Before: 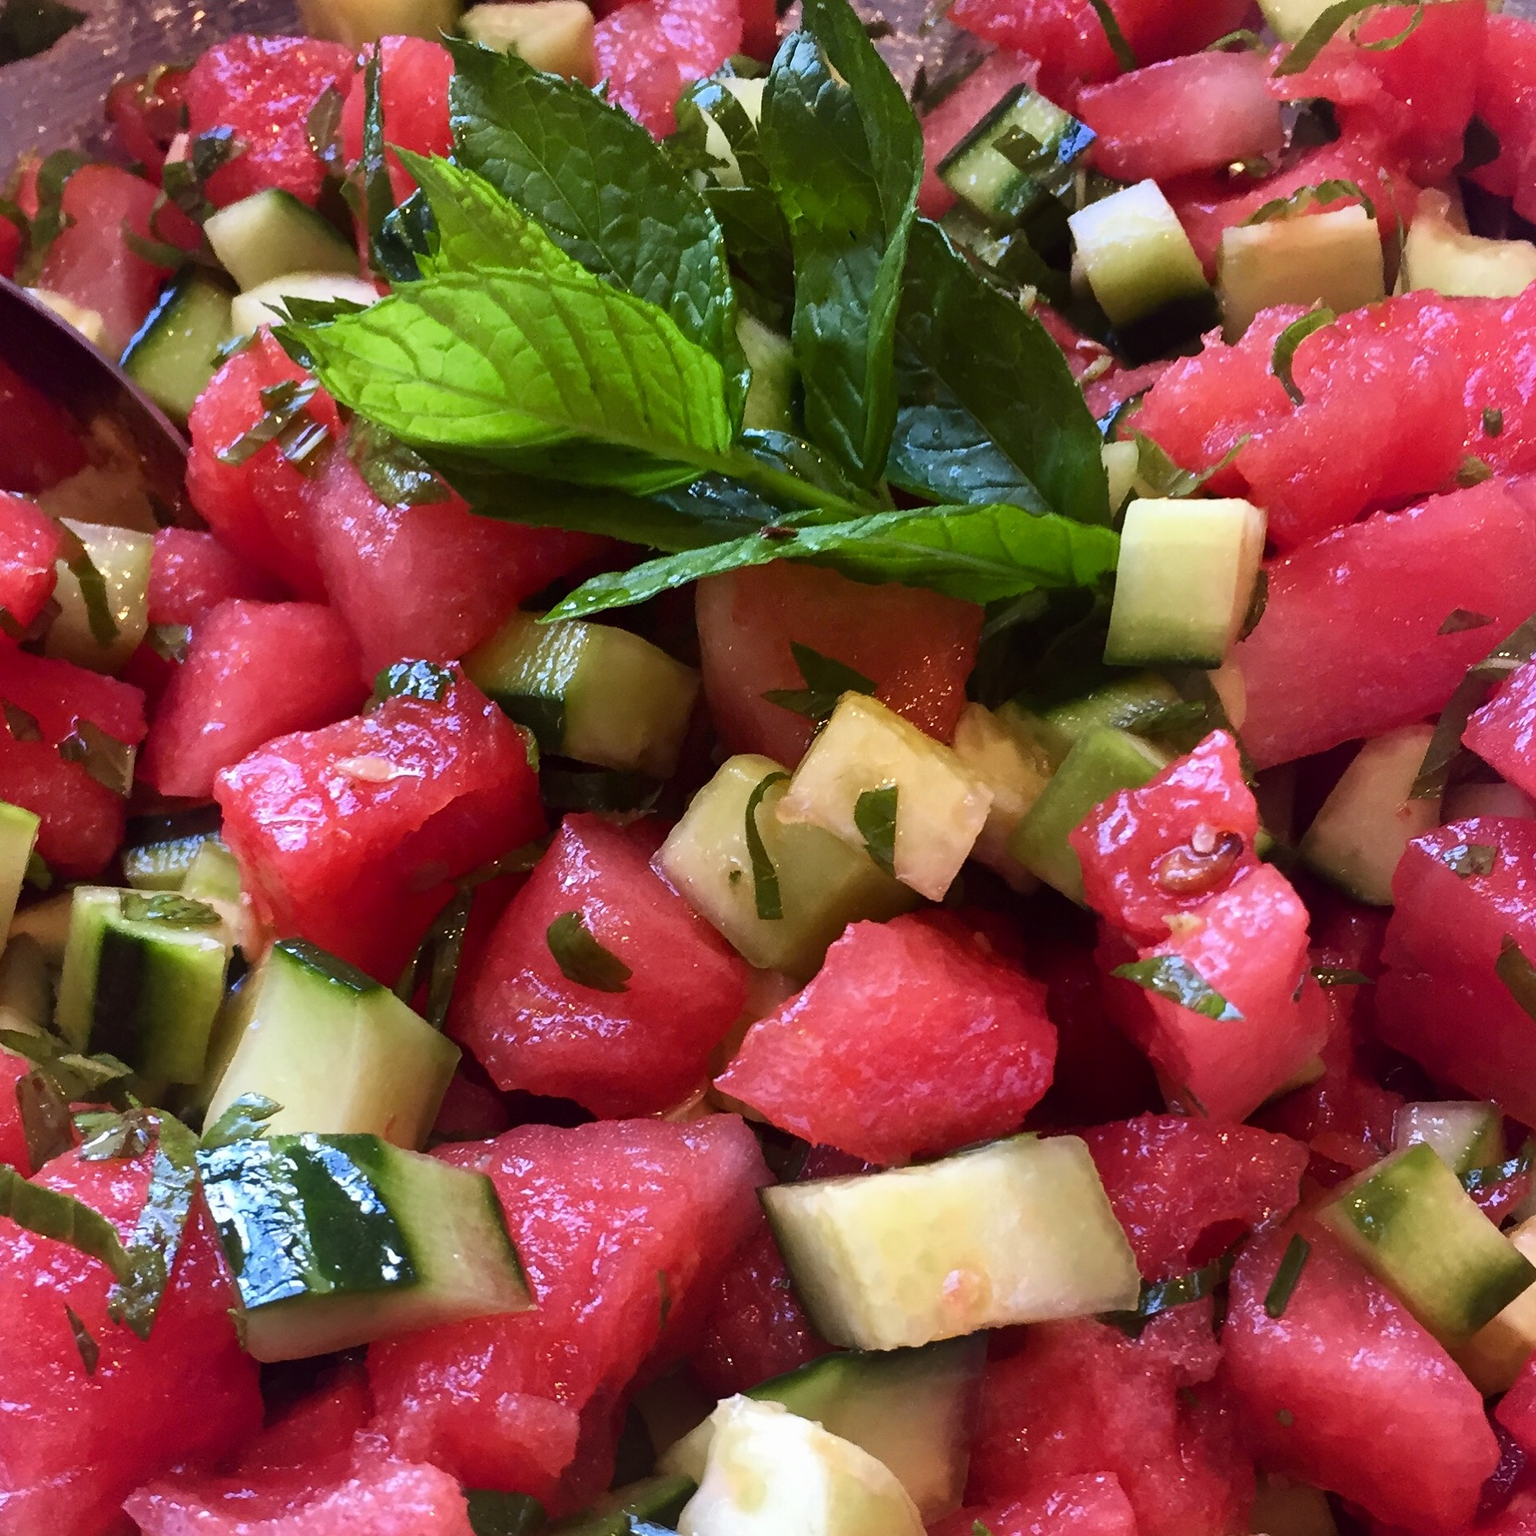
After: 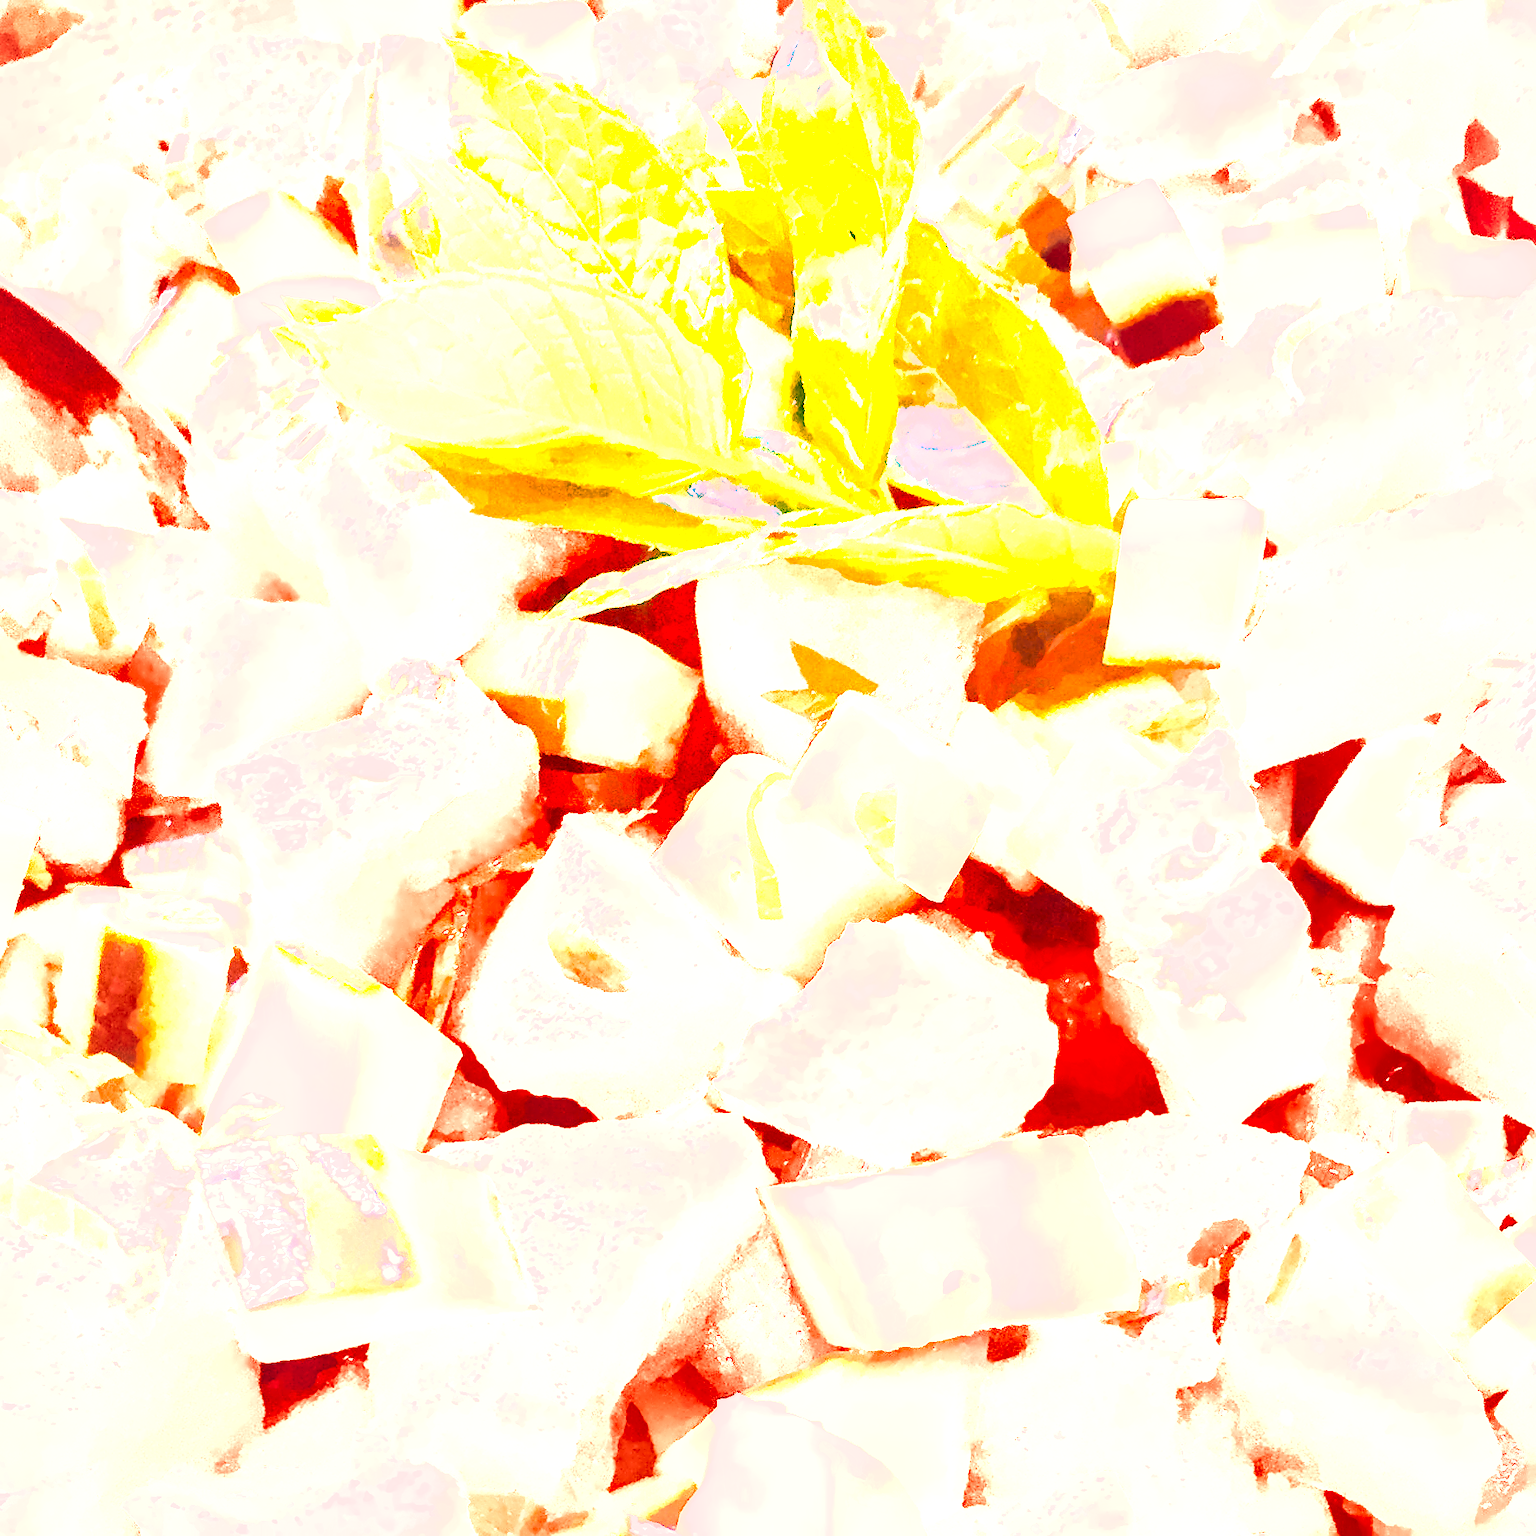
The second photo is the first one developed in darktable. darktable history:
white balance: red 2.229, blue 1.46
highlight reconstruction: method reconstruct color, iterations 1, diameter of reconstruction 64 px
raw chromatic aberrations: on, module defaults
hot pixels: on, module defaults
denoise (profiled): preserve shadows 1.11, scattering 0.121, a [-1, 0, 0], b [0, 0, 0], compensate highlight preservation false
exposure: black level correction 0.001, exposure 0.5 EV, compensate exposure bias true, compensate highlight preservation false
tone equalizer: on, module defaults
color calibration: x 0.37, y 0.382, temperature 4313.32 K
color balance: lift [1.005, 0.99, 1.007, 1.01], gamma [1, 0.979, 1.011, 1.021], gain [0.923, 1.098, 1.025, 0.902], input saturation 90.45%, contrast 7.73%, output saturation 105.91%
color balance rgb: linear chroma grading › global chroma 20%, perceptual saturation grading › global saturation 65%, perceptual saturation grading › highlights 50%, perceptual saturation grading › shadows 30%, perceptual brilliance grading › global brilliance 12%, perceptual brilliance grading › highlights 15%, global vibrance 20%
base curve: curves: ch0 [(0, 0) (0.028, 0.03) (0.121, 0.232) (0.46, 0.748) (0.859, 0.968) (1, 1)]
filmic rgb: black relative exposure -7.75 EV, white relative exposure 4.4 EV, threshold 3 EV, target black luminance 0%, hardness 3.76, latitude 50.51%, contrast 1.074, highlights saturation mix 10%, shadows ↔ highlights balance -0.22%, color science v4 (2020), enable highlight reconstruction true
tone curve: curves: ch0 [(0, 0.081) (0.483, 0.453) (0.881, 0.992)]
levels: levels [0.026, 0.507, 0.987]
shadows and highlights: shadows 37.27, highlights -28.18, soften with gaussian
local contrast: on, module defaults
local contrast #1: highlights 19%, detail 186%
color correction: highlights a* 17.88, highlights b* 18.79
color zones: curves: ch0 [(0.018, 0.548) (0.197, 0.654) (0.425, 0.447) (0.605, 0.658) (0.732, 0.579)]; ch1 [(0.105, 0.531) (0.224, 0.531) (0.386, 0.39) (0.618, 0.456) (0.732, 0.456) (0.956, 0.421)]; ch2 [(0.039, 0.583) (0.215, 0.465) (0.399, 0.544) (0.465, 0.548) (0.614, 0.447) (0.724, 0.43) (0.882, 0.623) (0.956, 0.632)]
